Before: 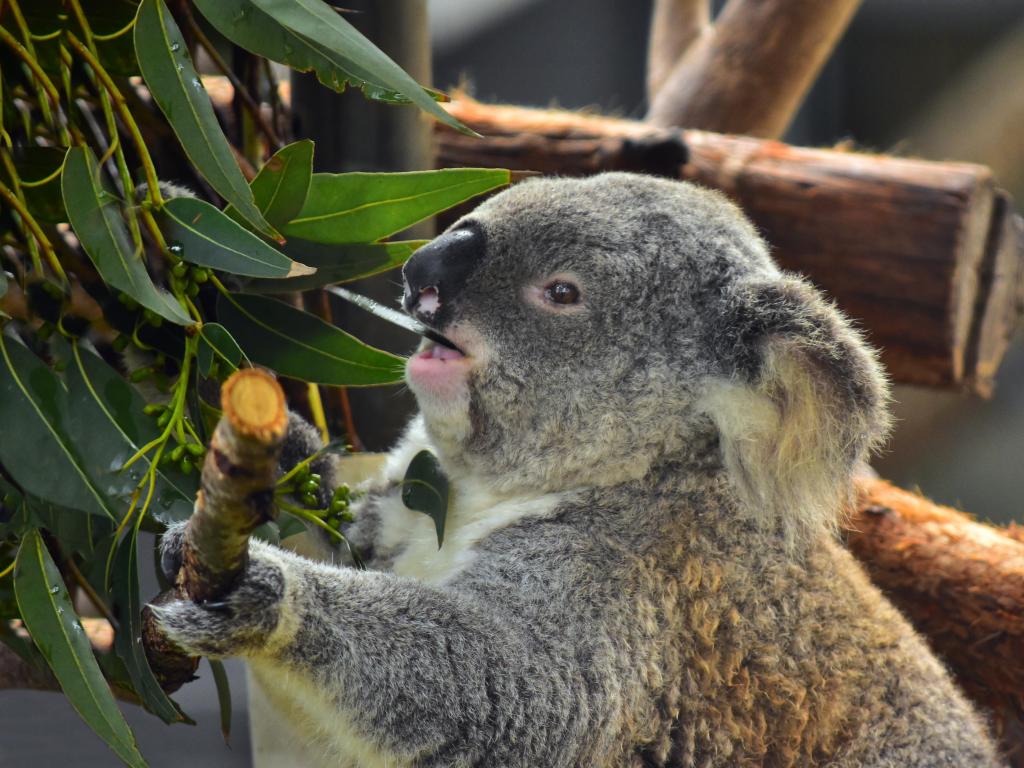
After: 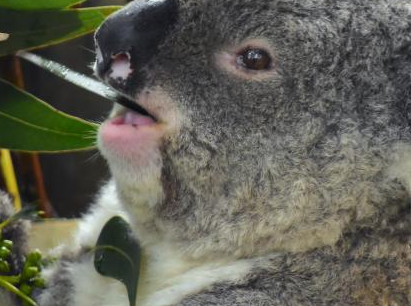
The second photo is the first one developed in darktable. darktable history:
crop: left 30.144%, top 30.489%, right 29.717%, bottom 29.599%
